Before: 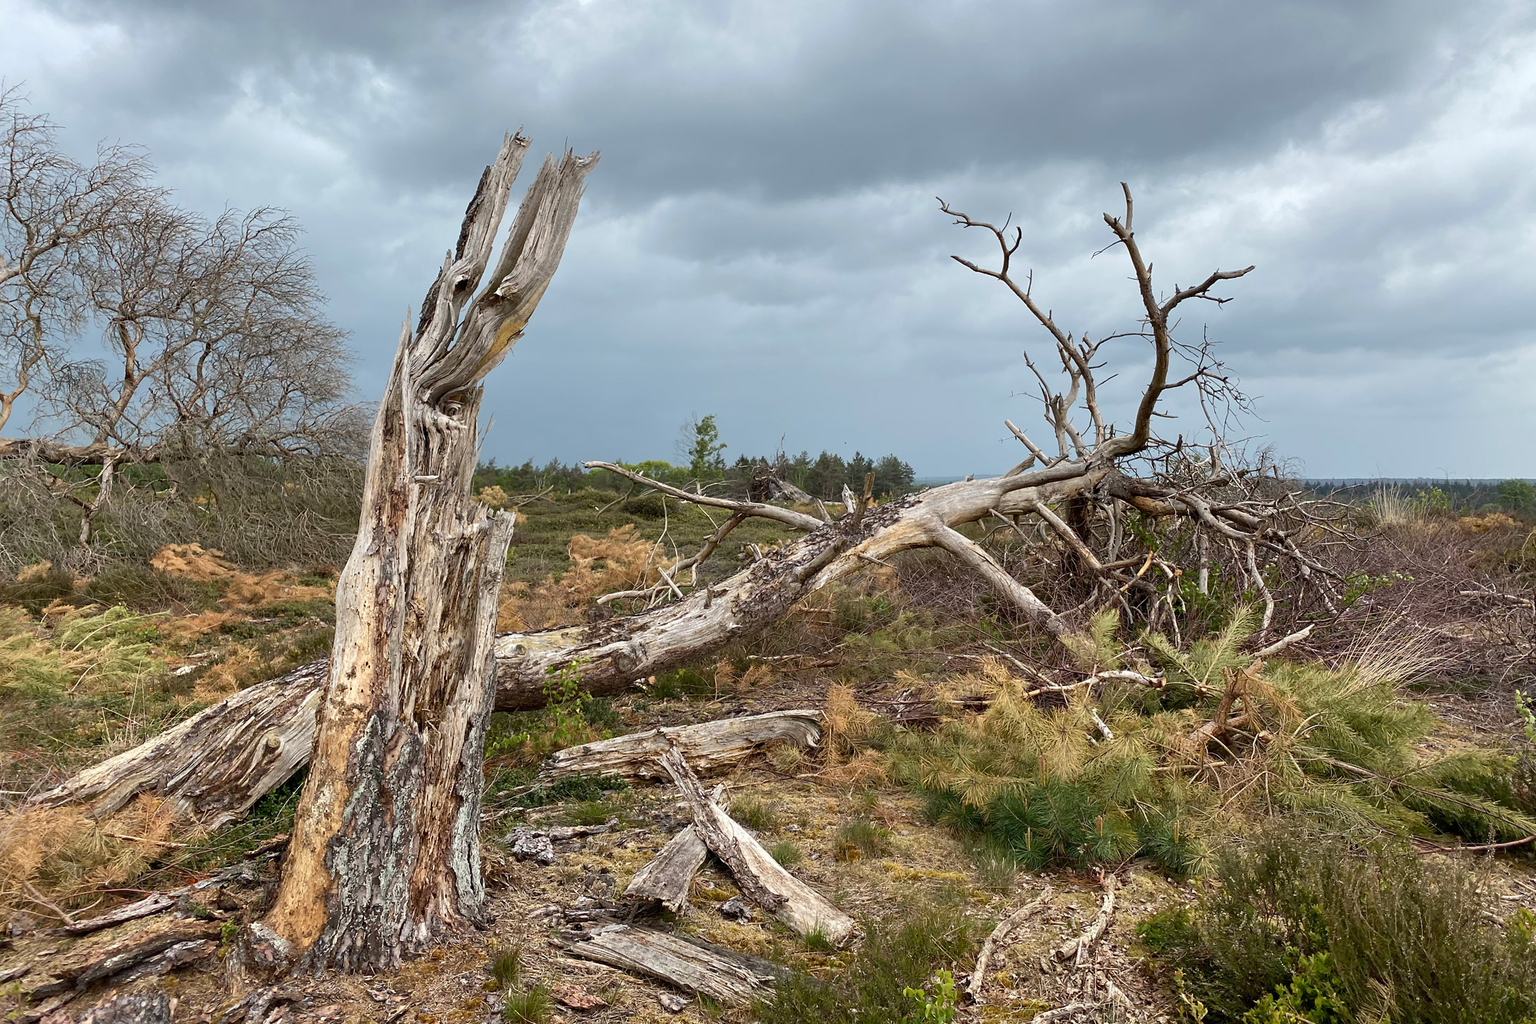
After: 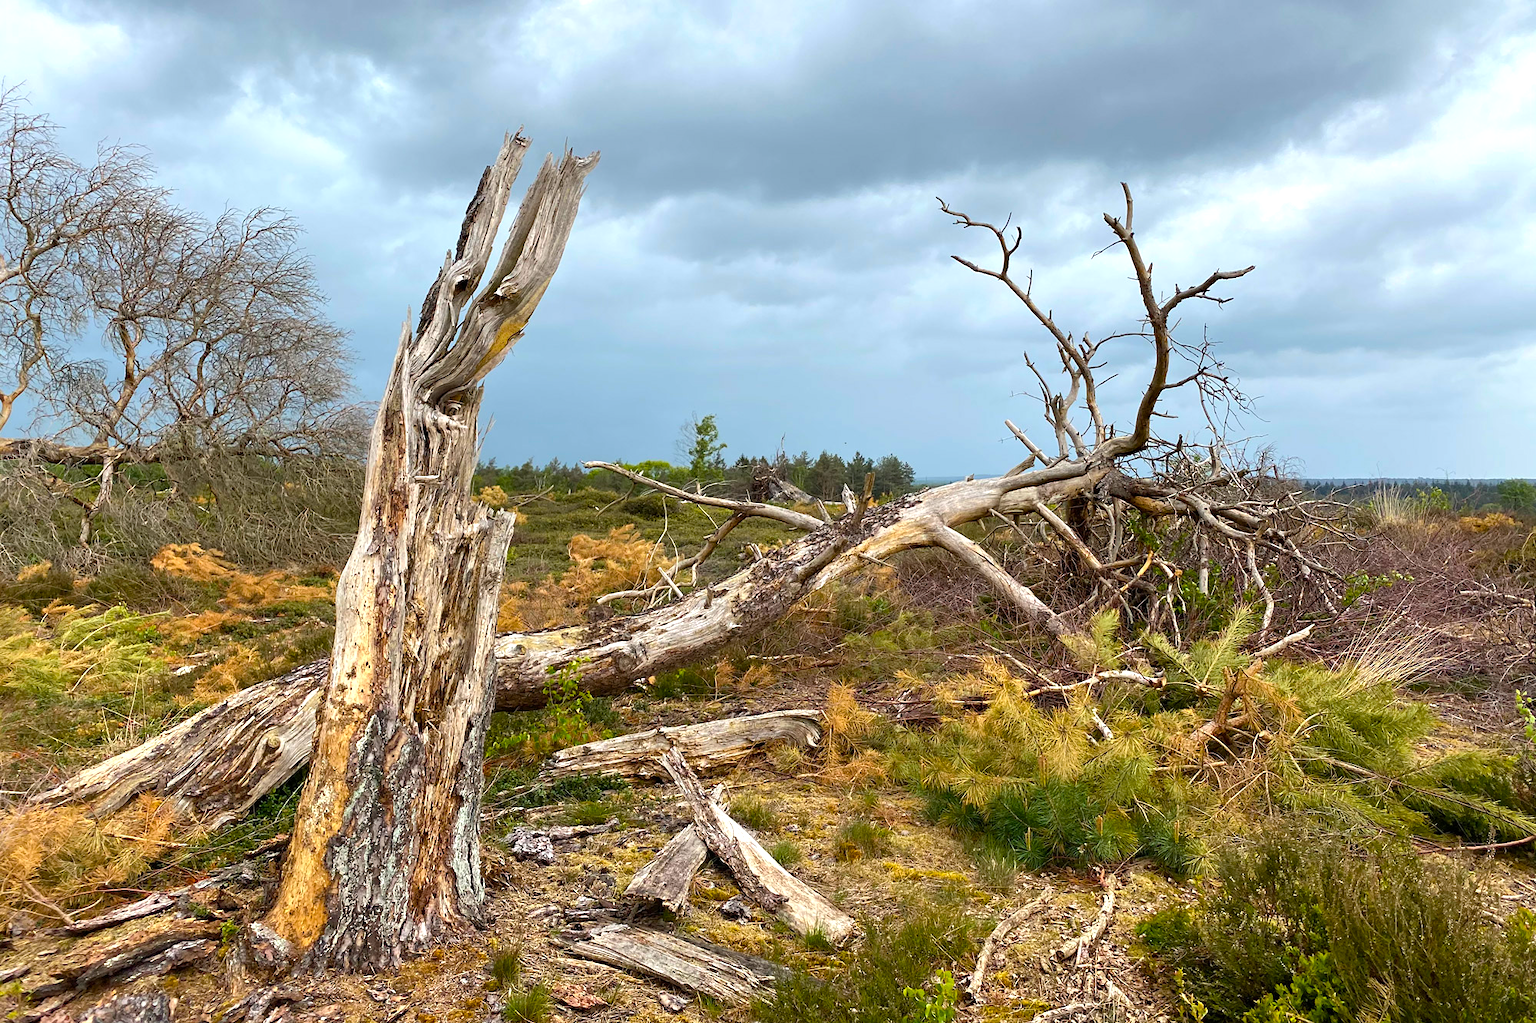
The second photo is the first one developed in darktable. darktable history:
color balance rgb: perceptual saturation grading › global saturation 30.585%, perceptual brilliance grading › global brilliance 10.772%, global vibrance 20%
